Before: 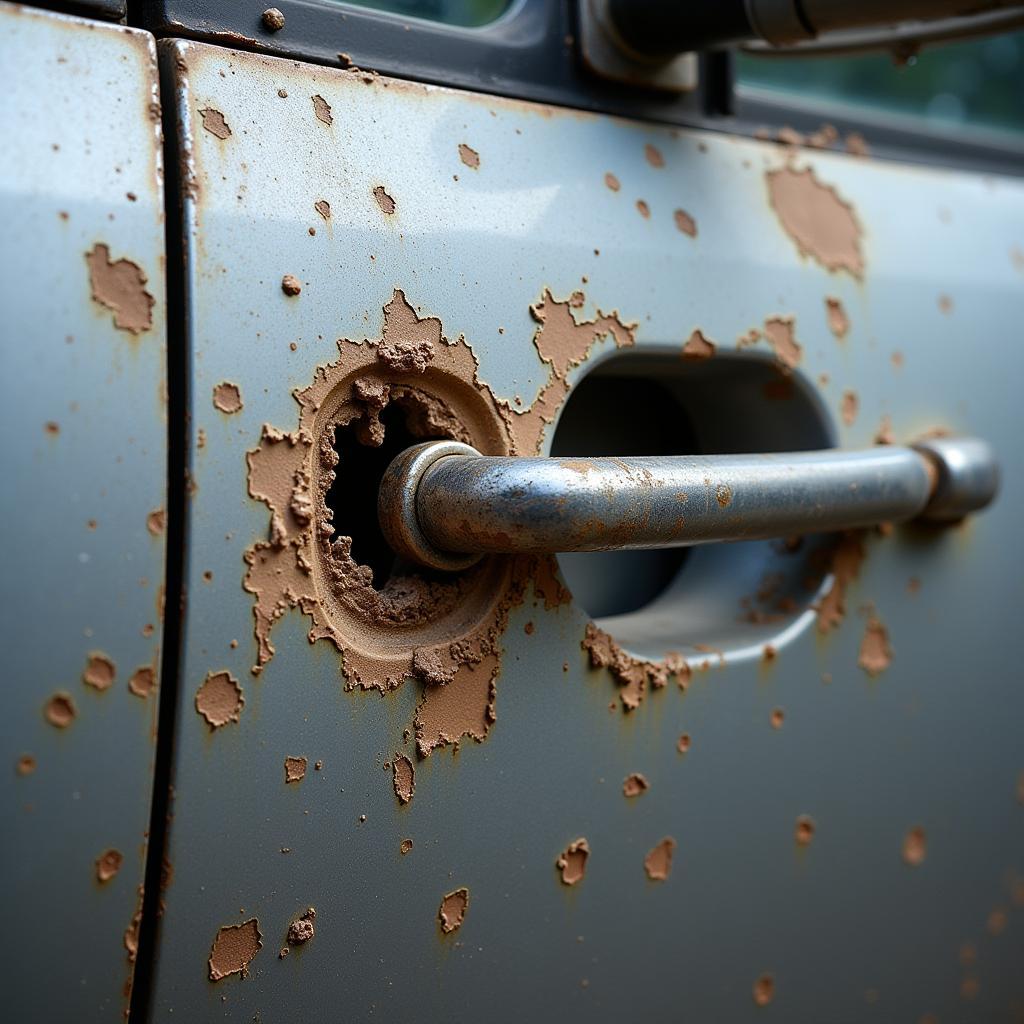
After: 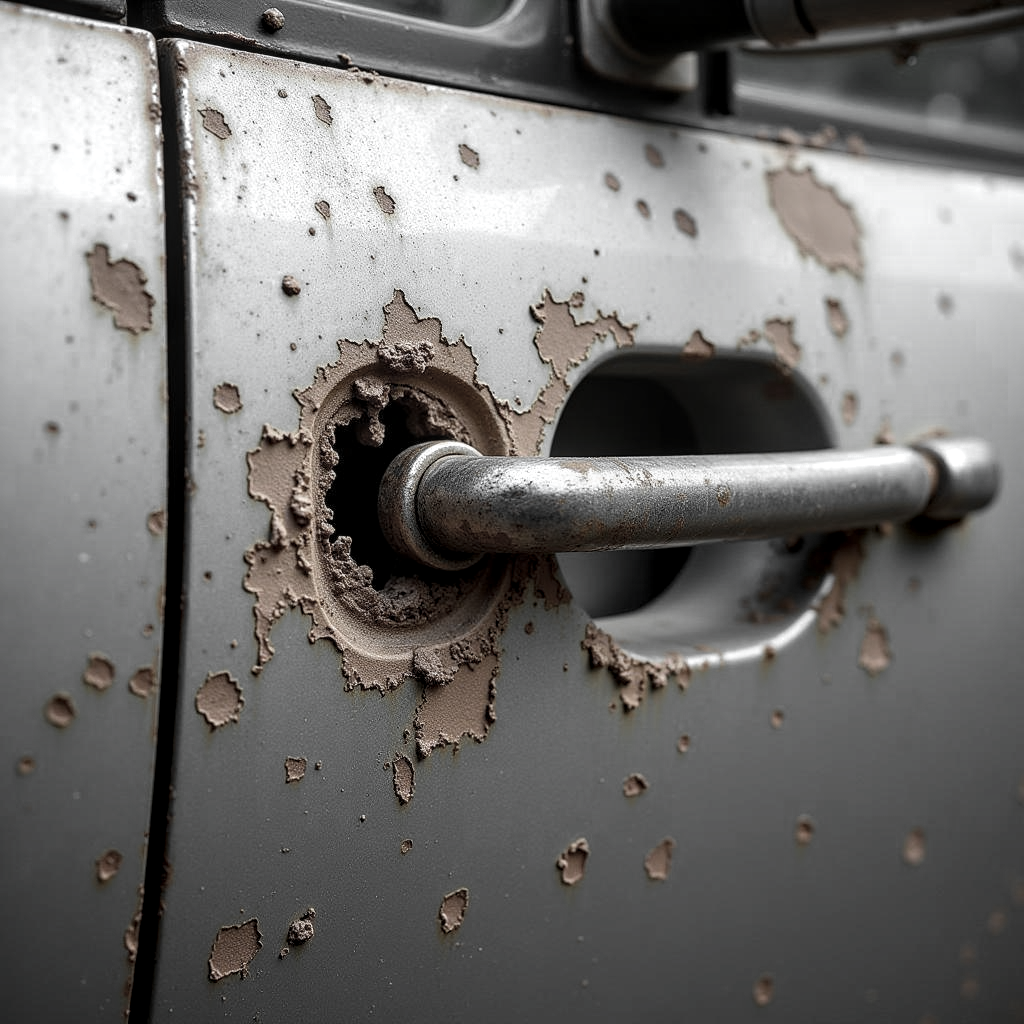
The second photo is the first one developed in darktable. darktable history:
local contrast: detail 130%
color zones: curves: ch0 [(0, 0.613) (0.01, 0.613) (0.245, 0.448) (0.498, 0.529) (0.642, 0.665) (0.879, 0.777) (0.99, 0.613)]; ch1 [(0, 0.035) (0.121, 0.189) (0.259, 0.197) (0.415, 0.061) (0.589, 0.022) (0.732, 0.022) (0.857, 0.026) (0.991, 0.053)]
